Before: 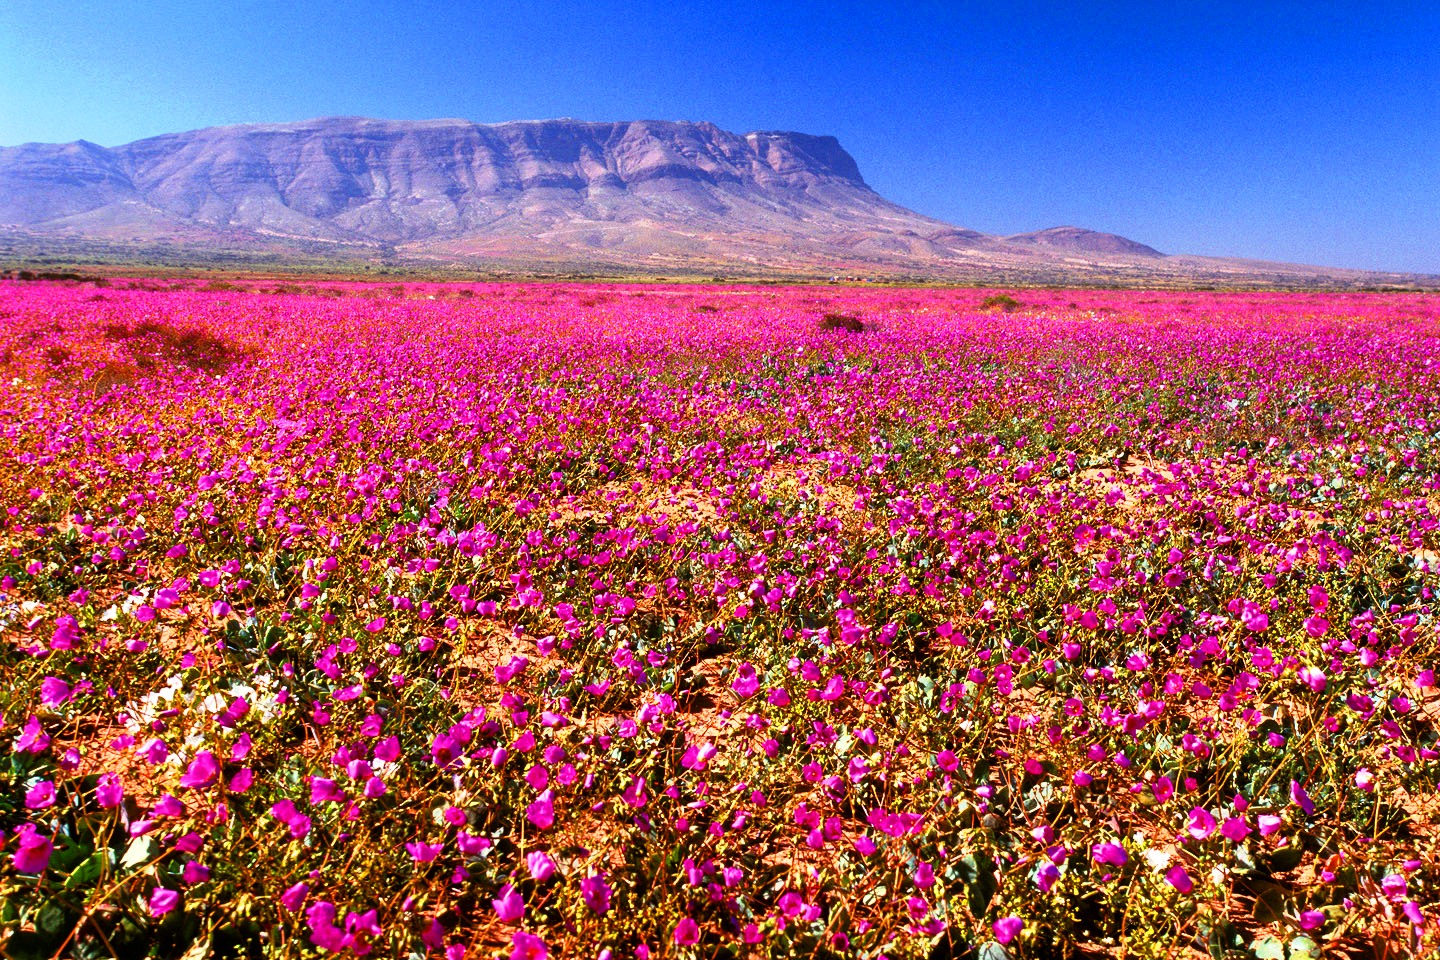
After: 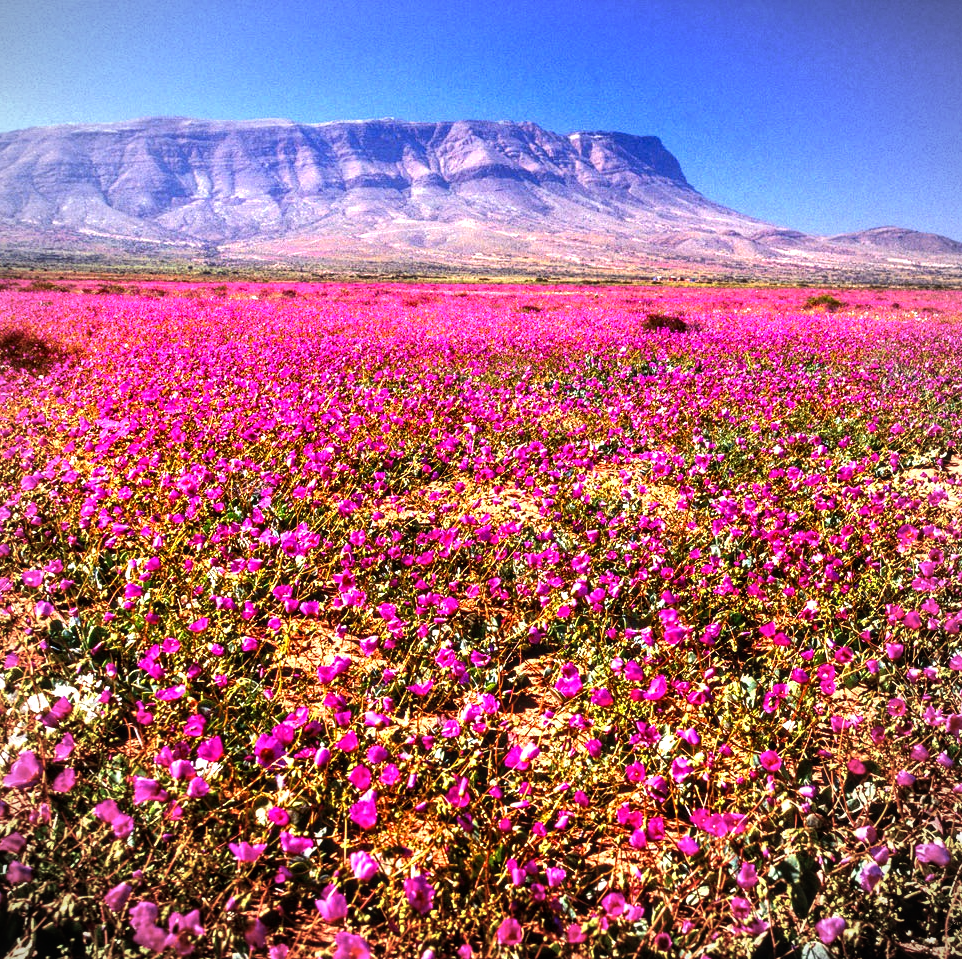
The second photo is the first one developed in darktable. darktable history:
vignetting: fall-off radius 60.91%
tone equalizer: -8 EV -0.714 EV, -7 EV -0.692 EV, -6 EV -0.591 EV, -5 EV -0.411 EV, -3 EV 0.388 EV, -2 EV 0.6 EV, -1 EV 0.678 EV, +0 EV 0.779 EV, edges refinement/feathering 500, mask exposure compensation -1.57 EV, preserve details no
crop and rotate: left 12.349%, right 20.779%
local contrast: on, module defaults
